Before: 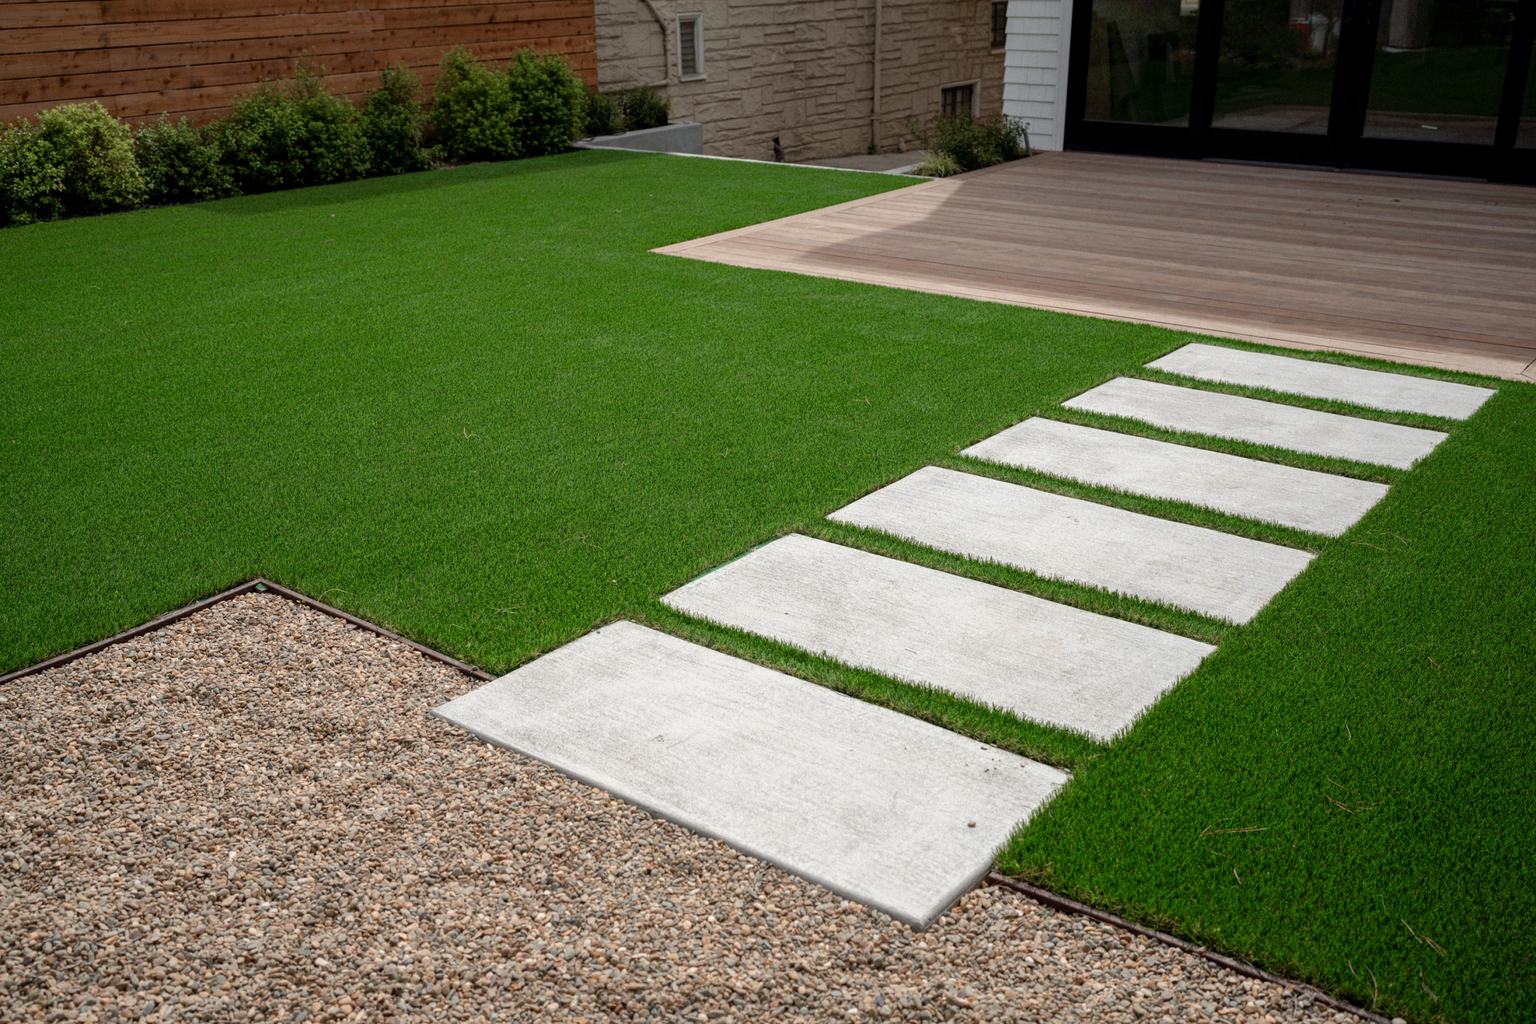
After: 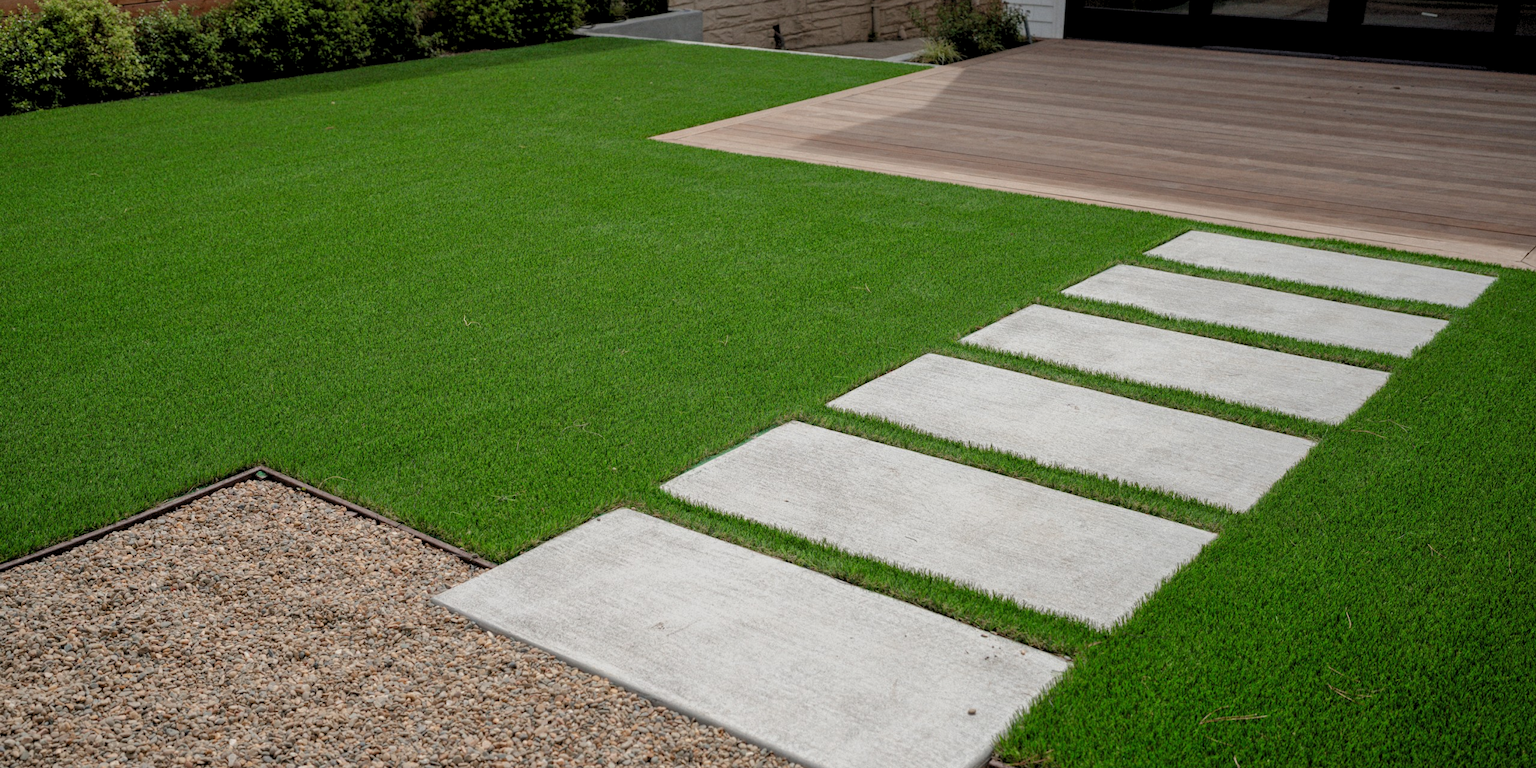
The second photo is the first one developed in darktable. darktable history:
crop: top 11.038%, bottom 13.962%
levels: levels [0.073, 0.497, 0.972]
tone equalizer: -8 EV 0.25 EV, -7 EV 0.417 EV, -6 EV 0.417 EV, -5 EV 0.25 EV, -3 EV -0.25 EV, -2 EV -0.417 EV, -1 EV -0.417 EV, +0 EV -0.25 EV, edges refinement/feathering 500, mask exposure compensation -1.57 EV, preserve details guided filter
